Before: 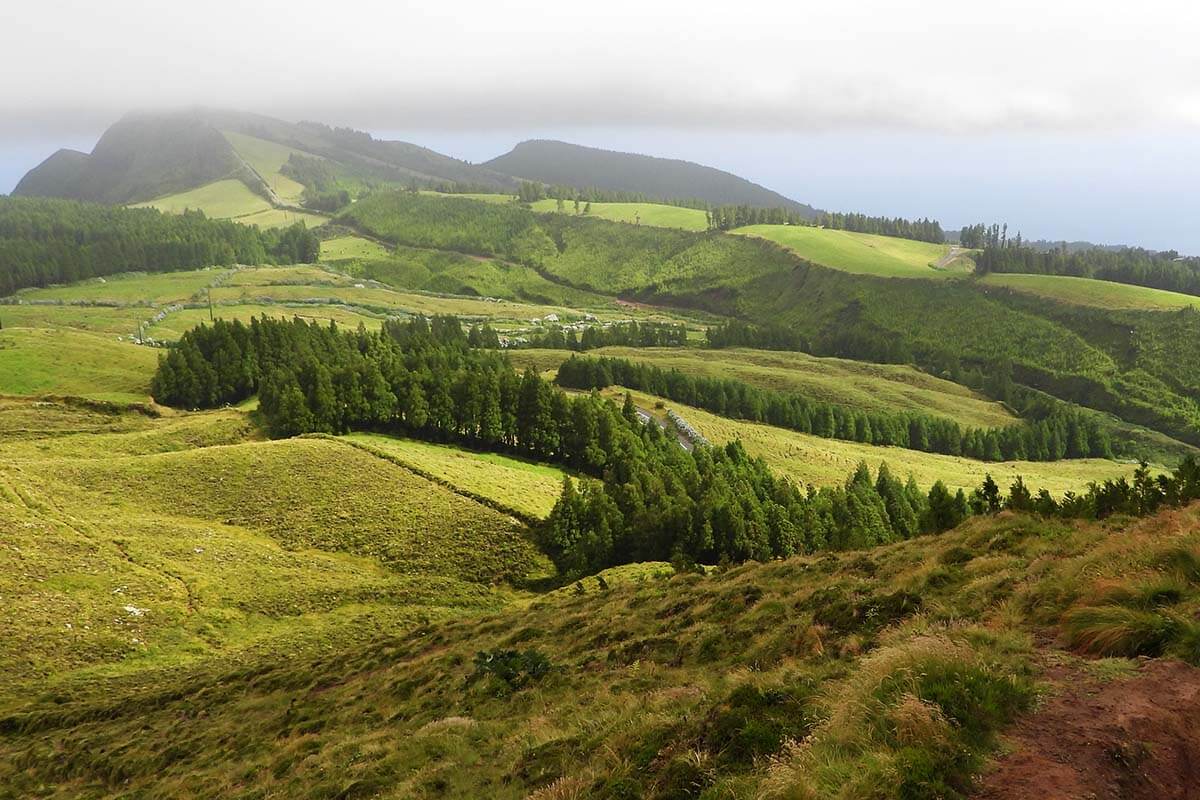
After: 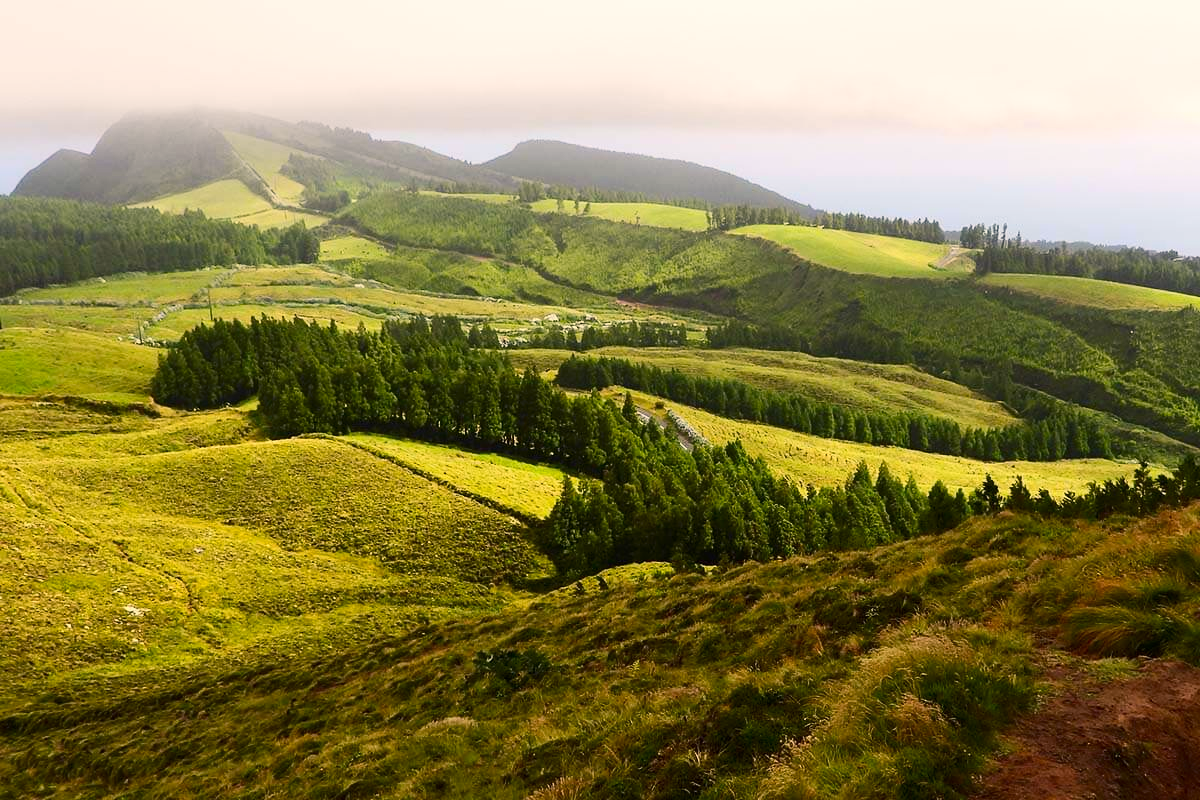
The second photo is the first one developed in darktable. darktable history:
color balance rgb: highlights gain › chroma 3.077%, highlights gain › hue 60.25°, perceptual saturation grading › global saturation 11.319%, global vibrance 20%
contrast brightness saturation: contrast 0.224
